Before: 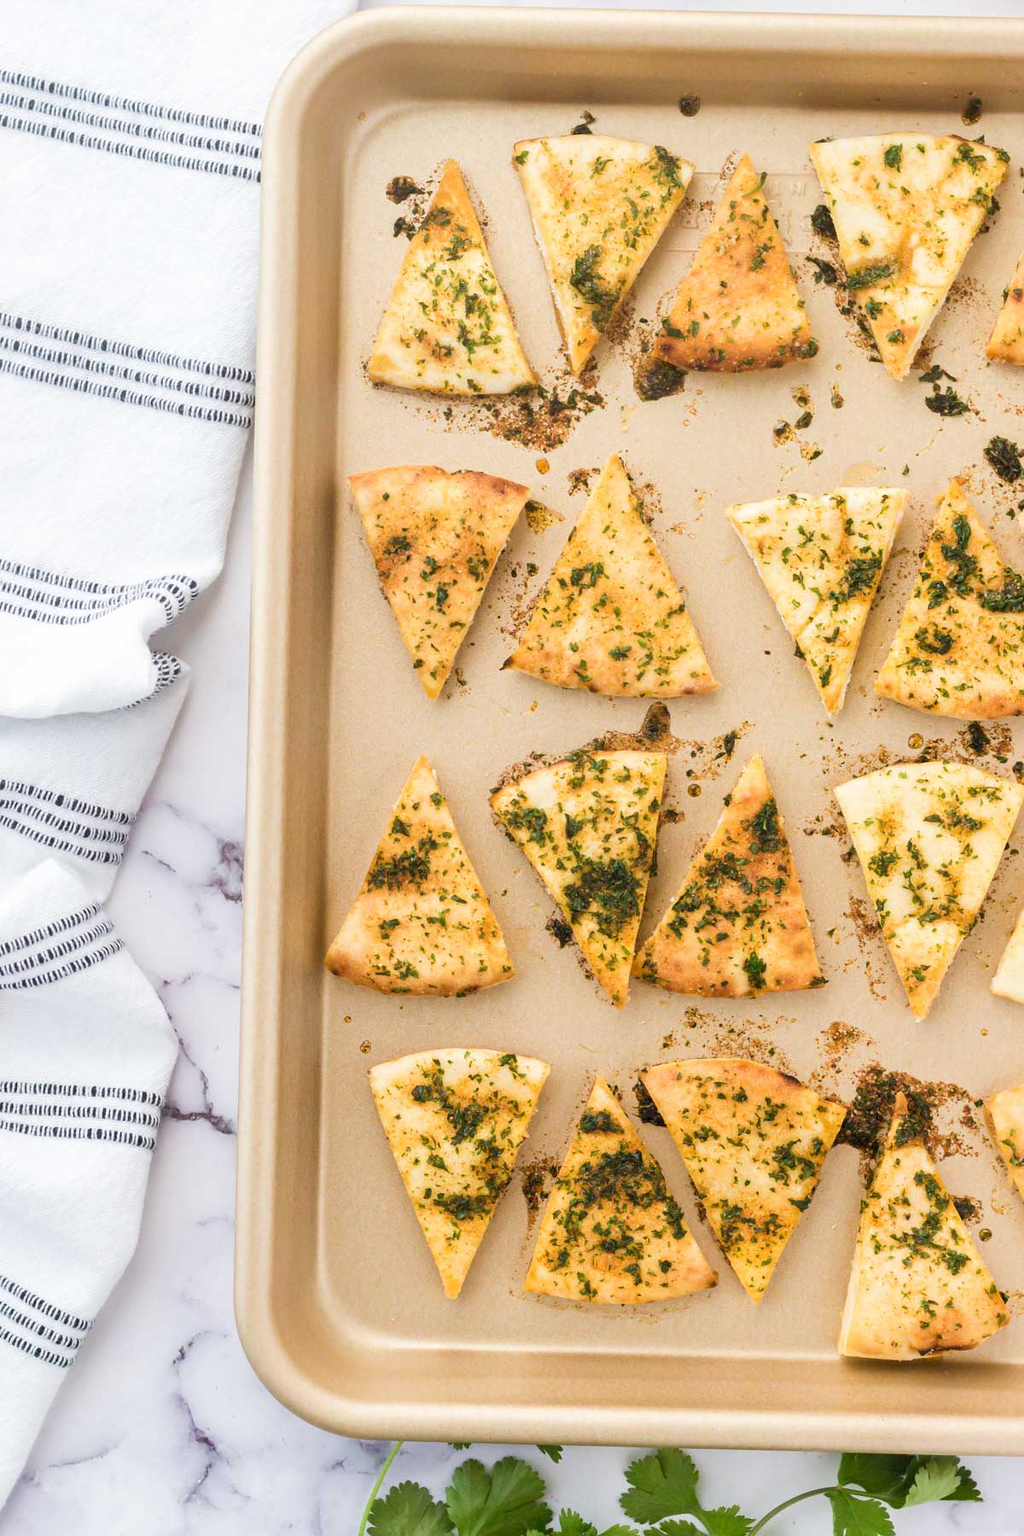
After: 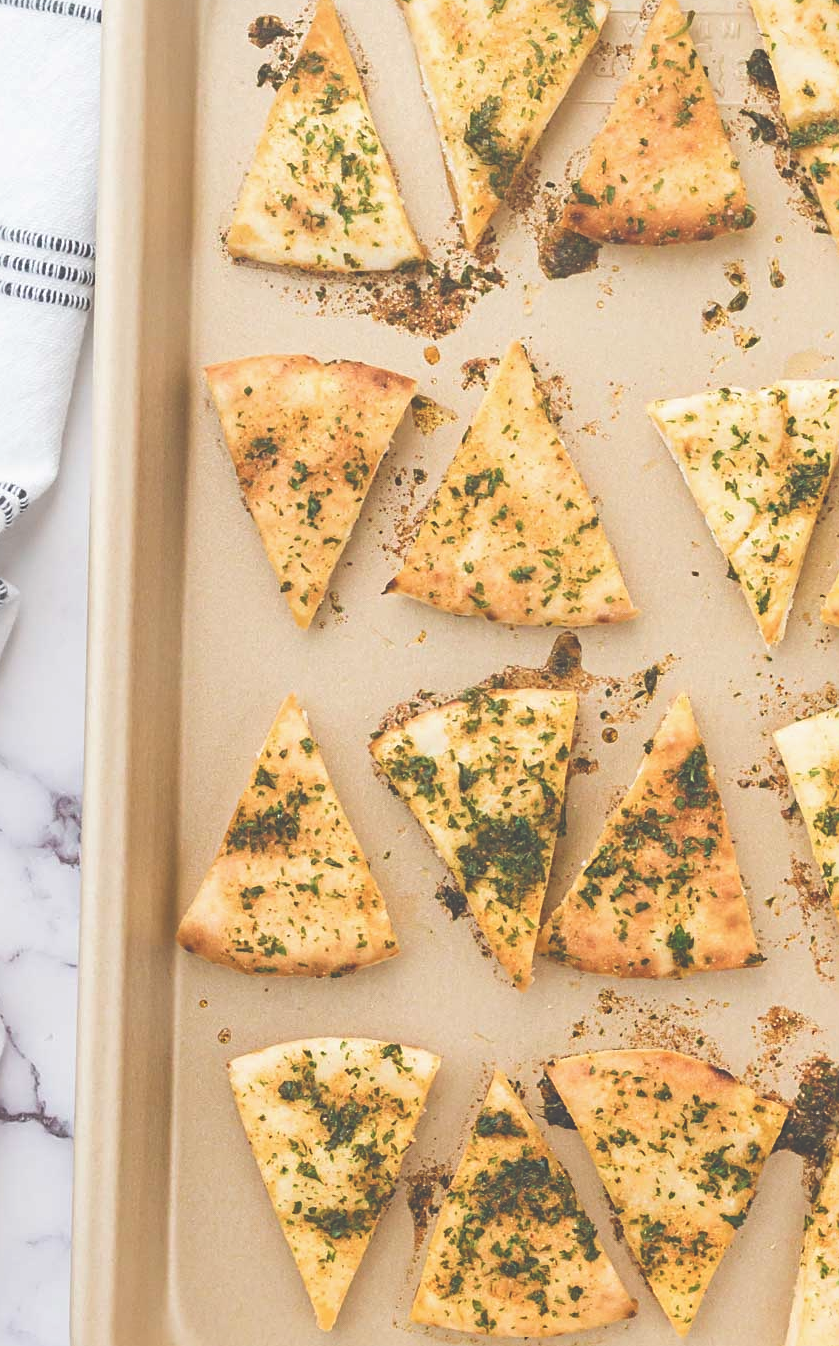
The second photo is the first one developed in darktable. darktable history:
exposure: black level correction -0.062, exposure -0.05 EV, compensate highlight preservation false
sharpen: radius 2.529, amount 0.323
color balance rgb: perceptual saturation grading › global saturation 20%, perceptual saturation grading › highlights -25%, perceptual saturation grading › shadows 25%
crop and rotate: left 17.046%, top 10.659%, right 12.989%, bottom 14.553%
